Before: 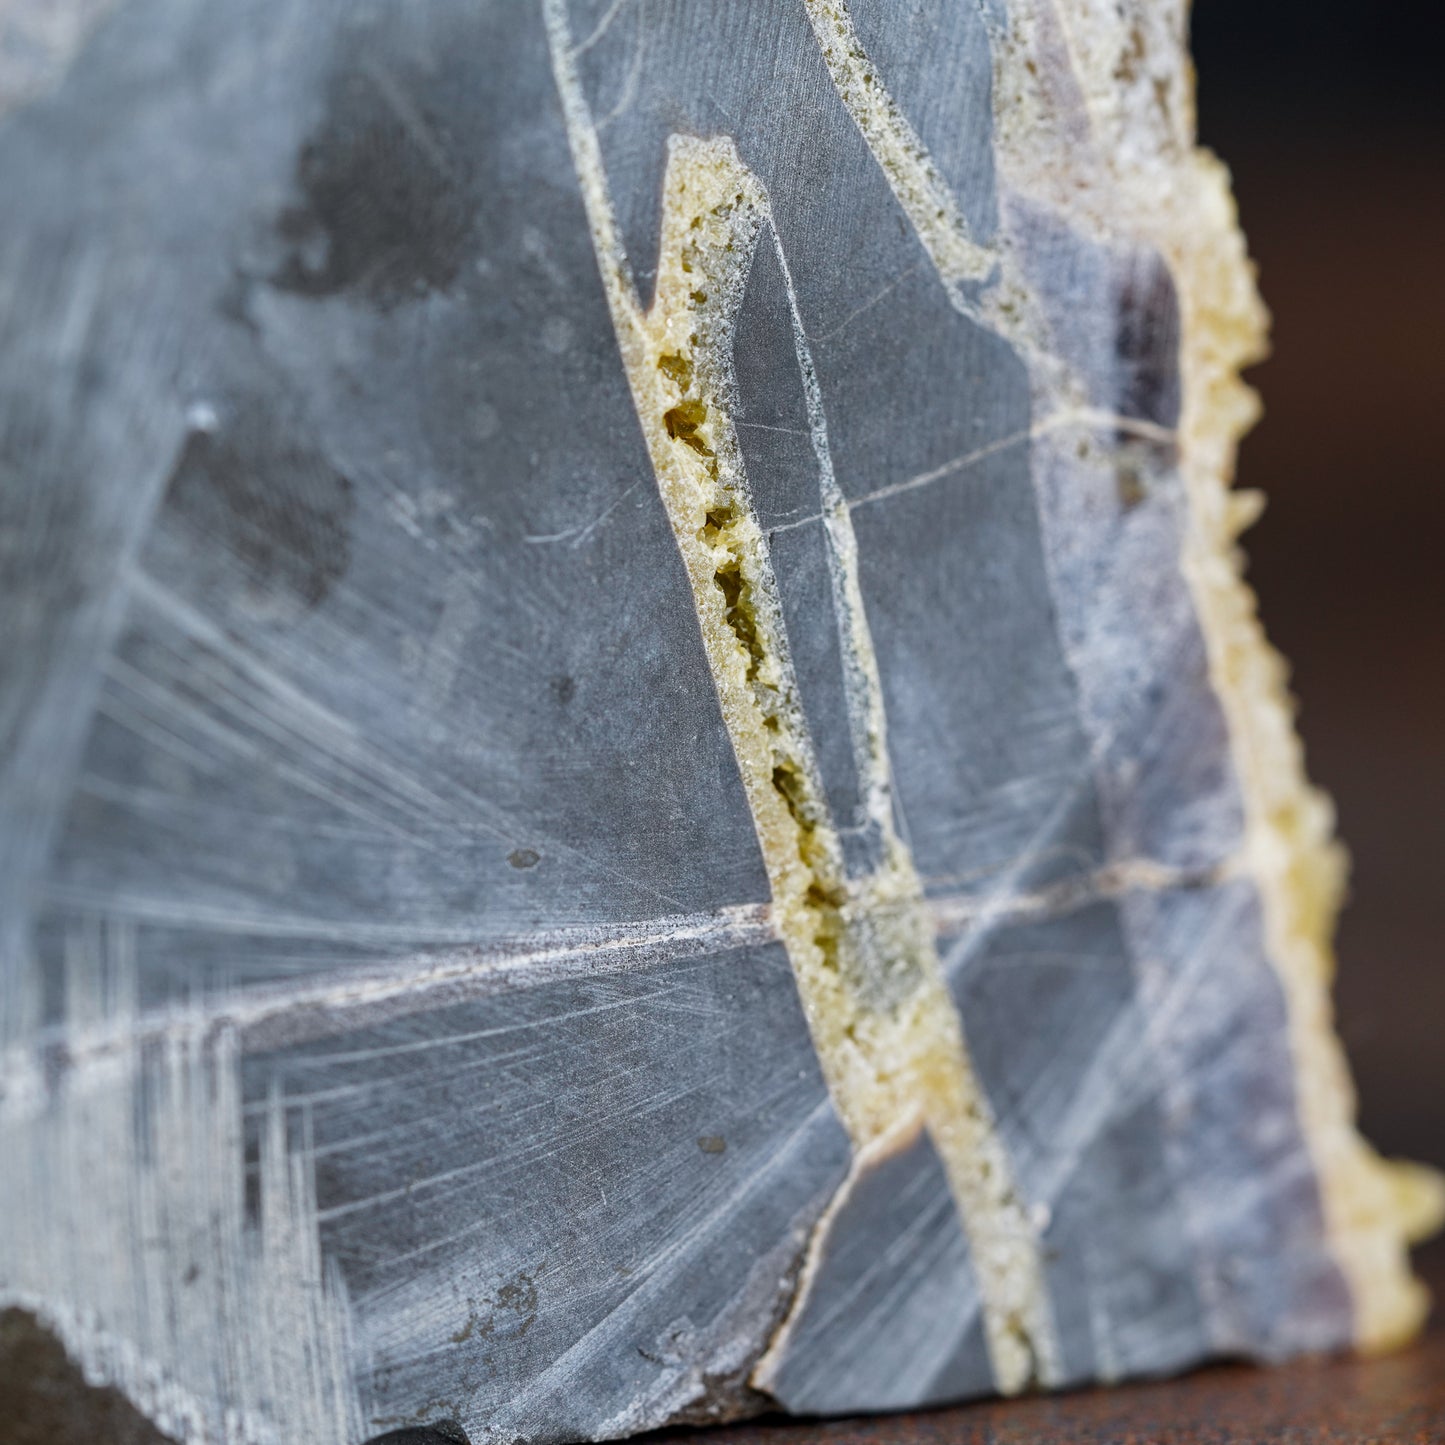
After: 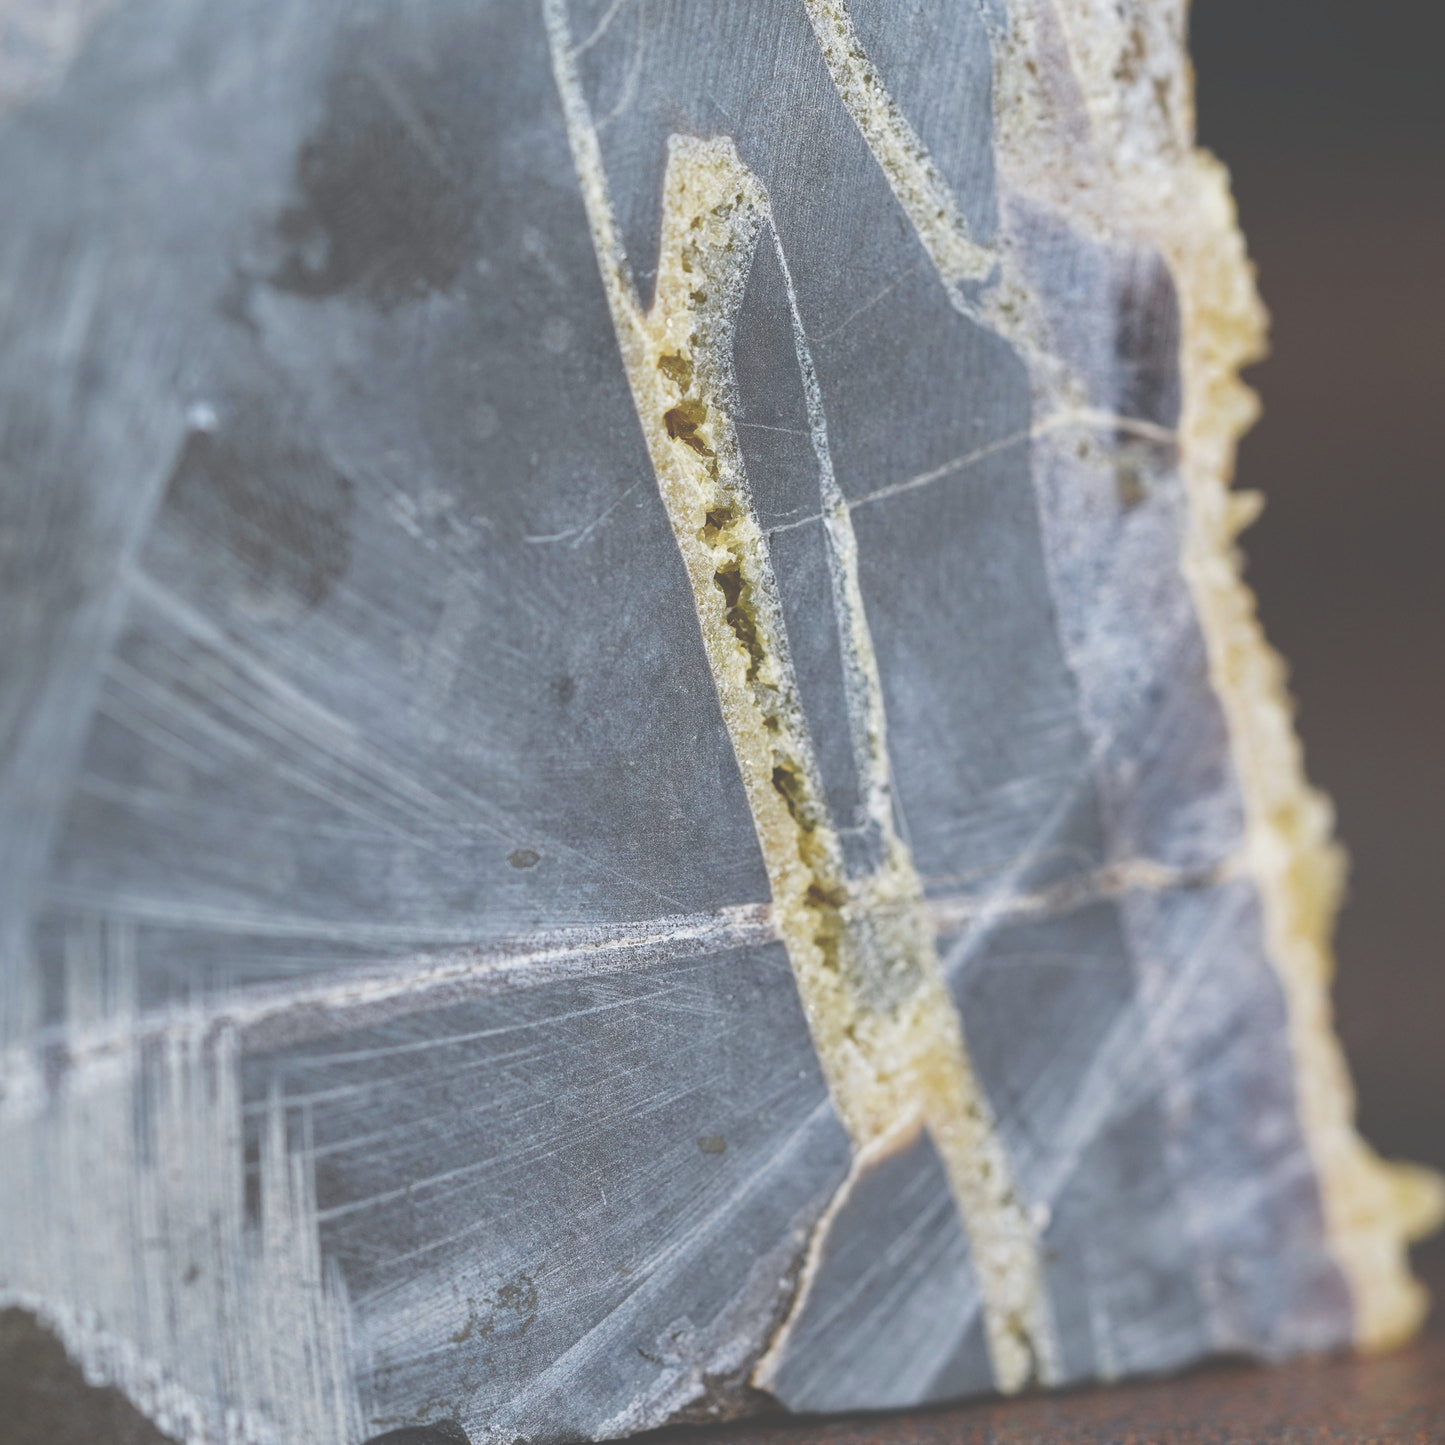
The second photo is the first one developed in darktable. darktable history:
exposure: black level correction -0.063, exposure -0.05 EV, compensate highlight preservation false
